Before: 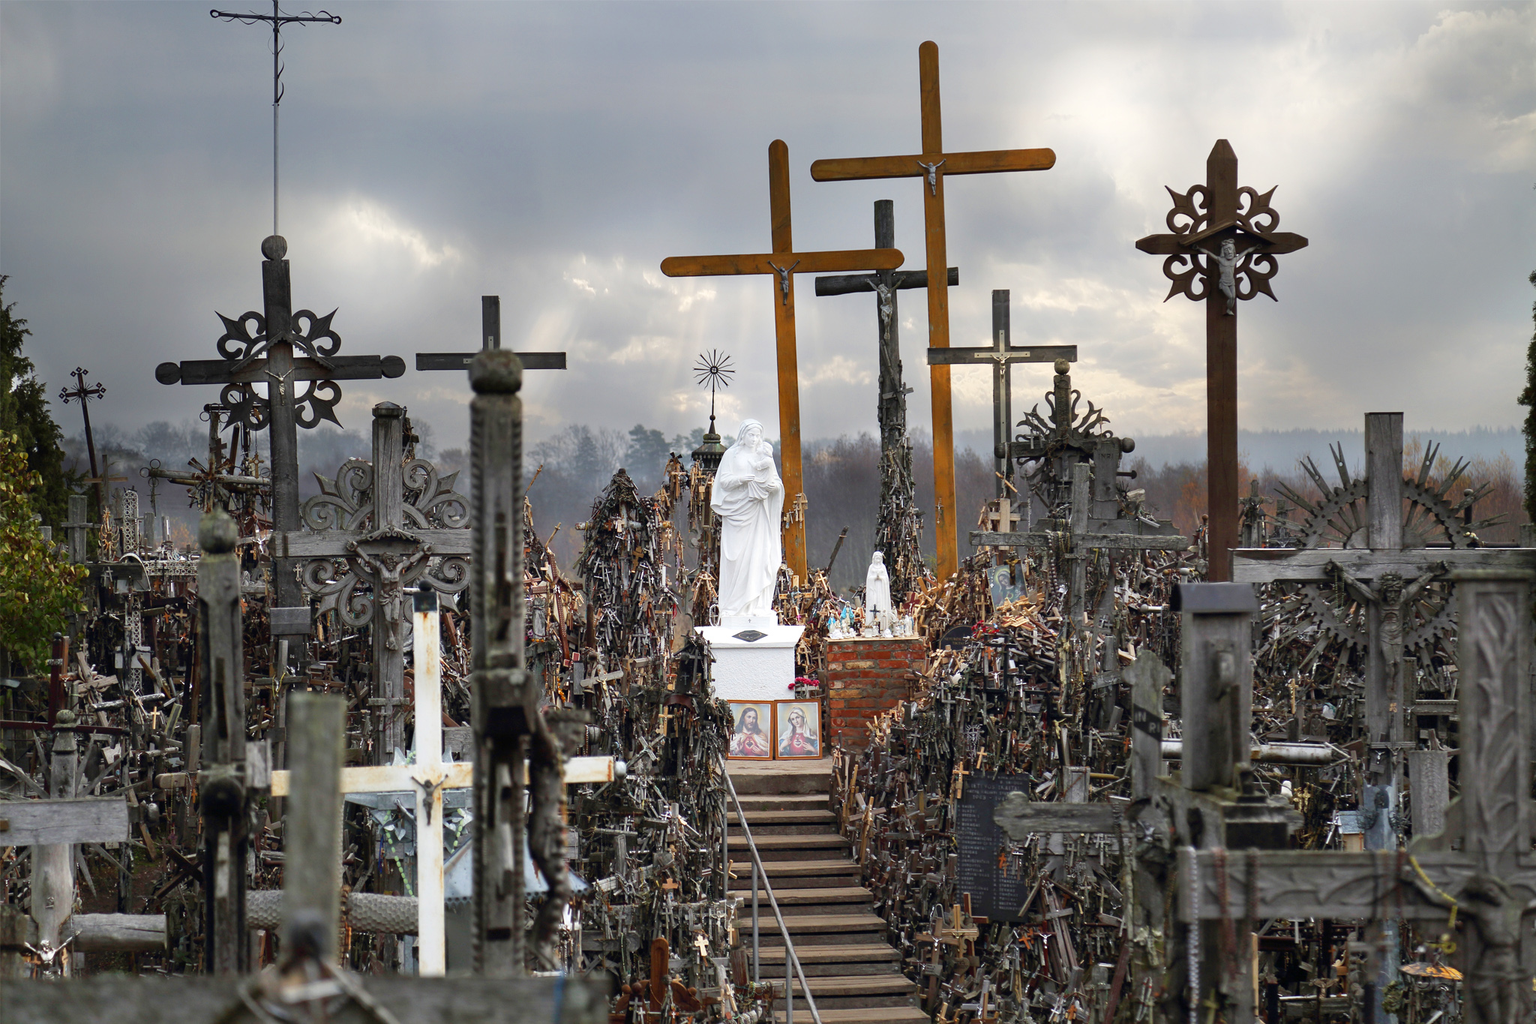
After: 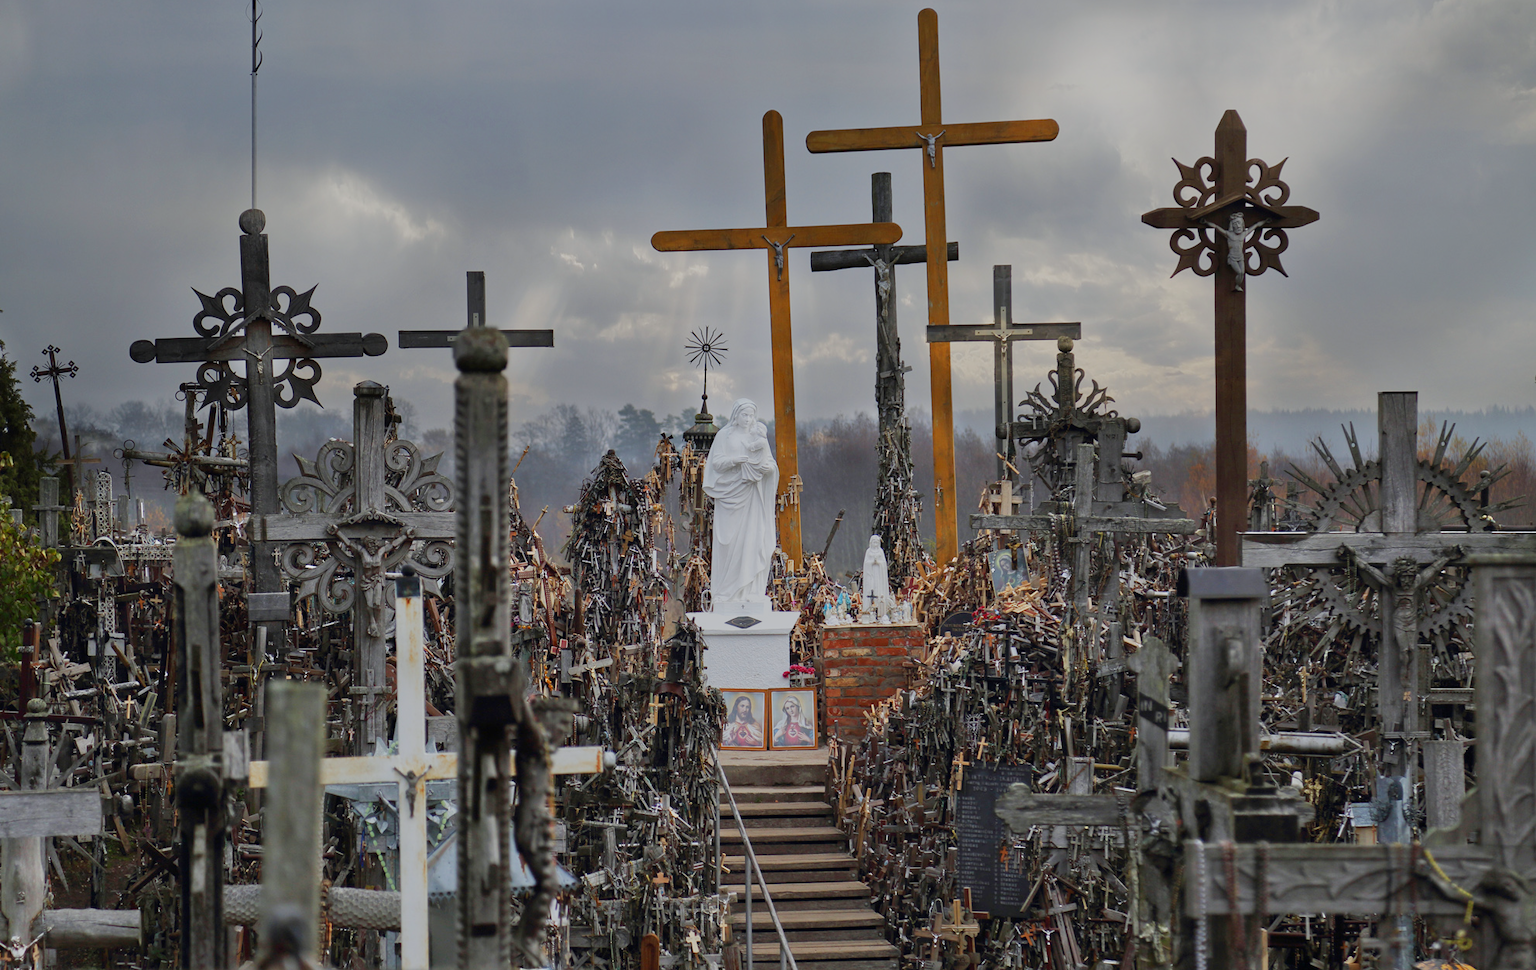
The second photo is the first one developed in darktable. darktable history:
rotate and perspective: automatic cropping original format, crop left 0, crop top 0
white balance: red 0.988, blue 1.017
crop: left 1.964%, top 3.251%, right 1.122%, bottom 4.933%
tone equalizer: -8 EV -0.002 EV, -7 EV 0.005 EV, -6 EV -0.008 EV, -5 EV 0.007 EV, -4 EV -0.042 EV, -3 EV -0.233 EV, -2 EV -0.662 EV, -1 EV -0.983 EV, +0 EV -0.969 EV, smoothing diameter 2%, edges refinement/feathering 20, mask exposure compensation -1.57 EV, filter diffusion 5
